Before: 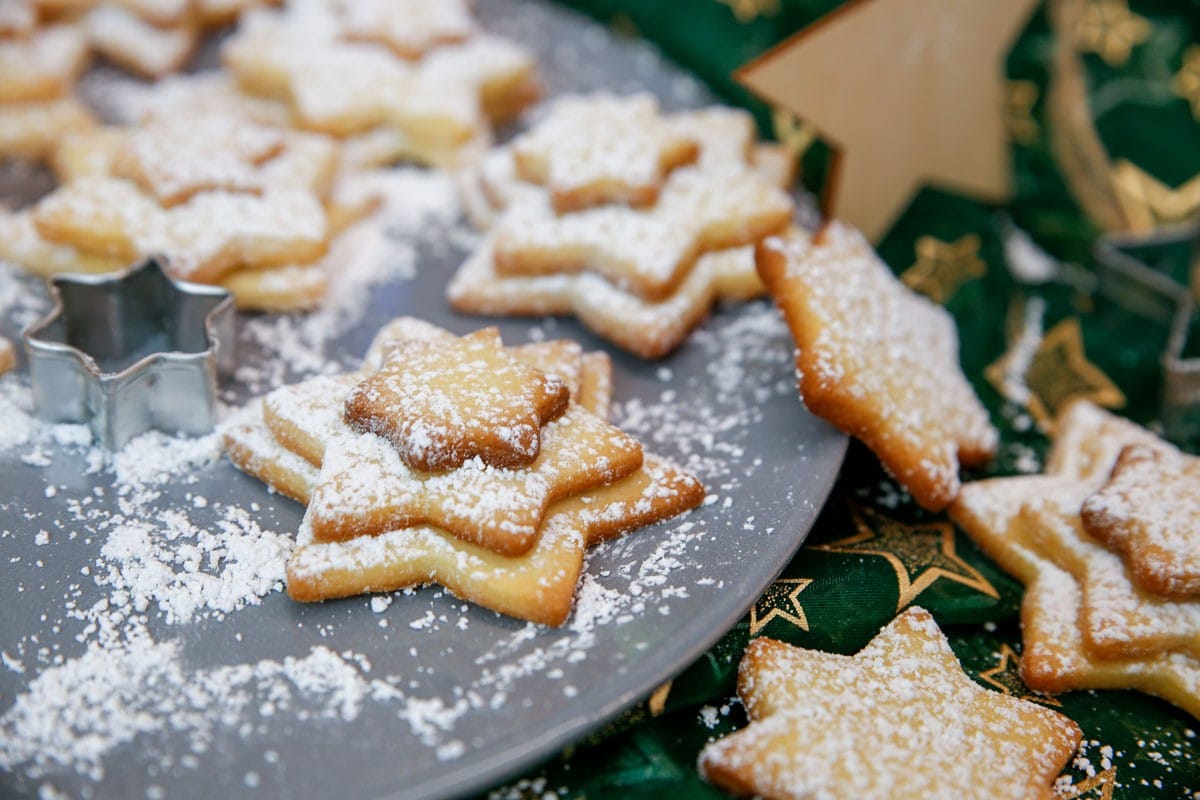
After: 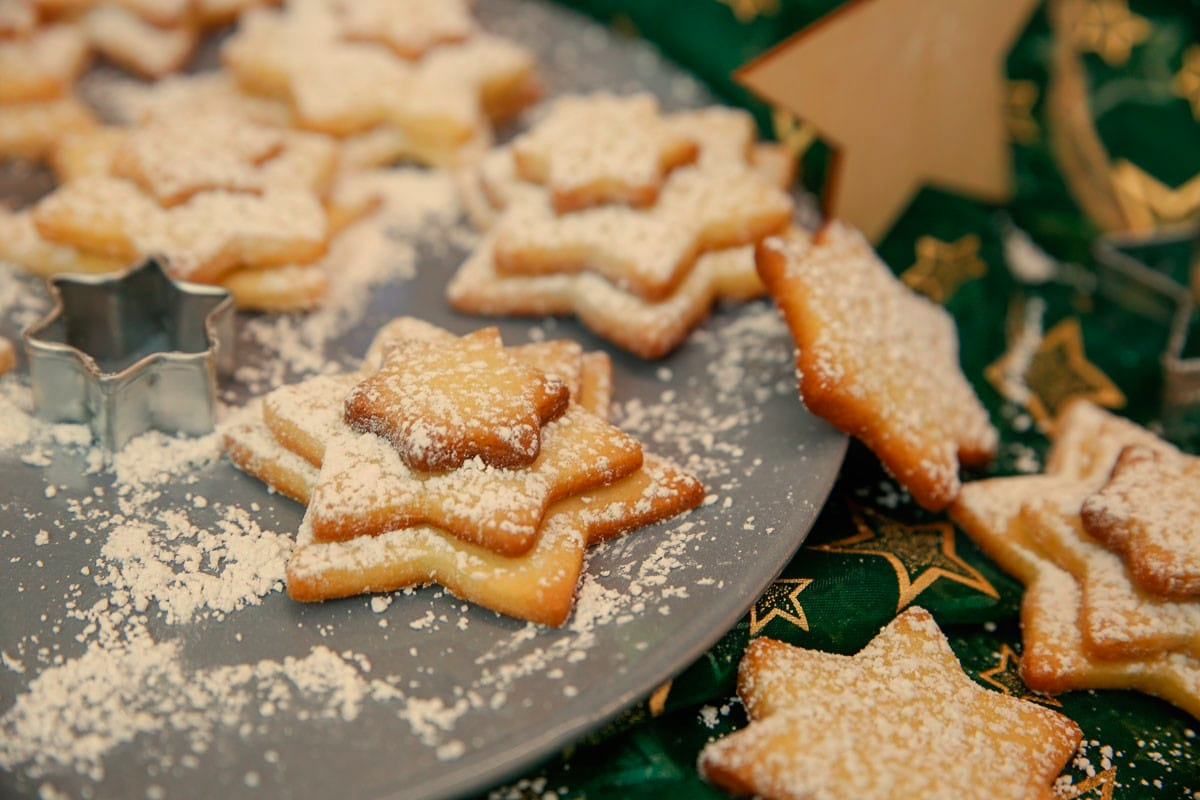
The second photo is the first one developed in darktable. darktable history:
contrast equalizer: y [[0.5, 0.5, 0.472, 0.5, 0.5, 0.5], [0.5 ×6], [0.5 ×6], [0 ×6], [0 ×6]]
white balance: red 1.123, blue 0.83
shadows and highlights: radius 121.13, shadows 21.4, white point adjustment -9.72, highlights -14.39, soften with gaussian
